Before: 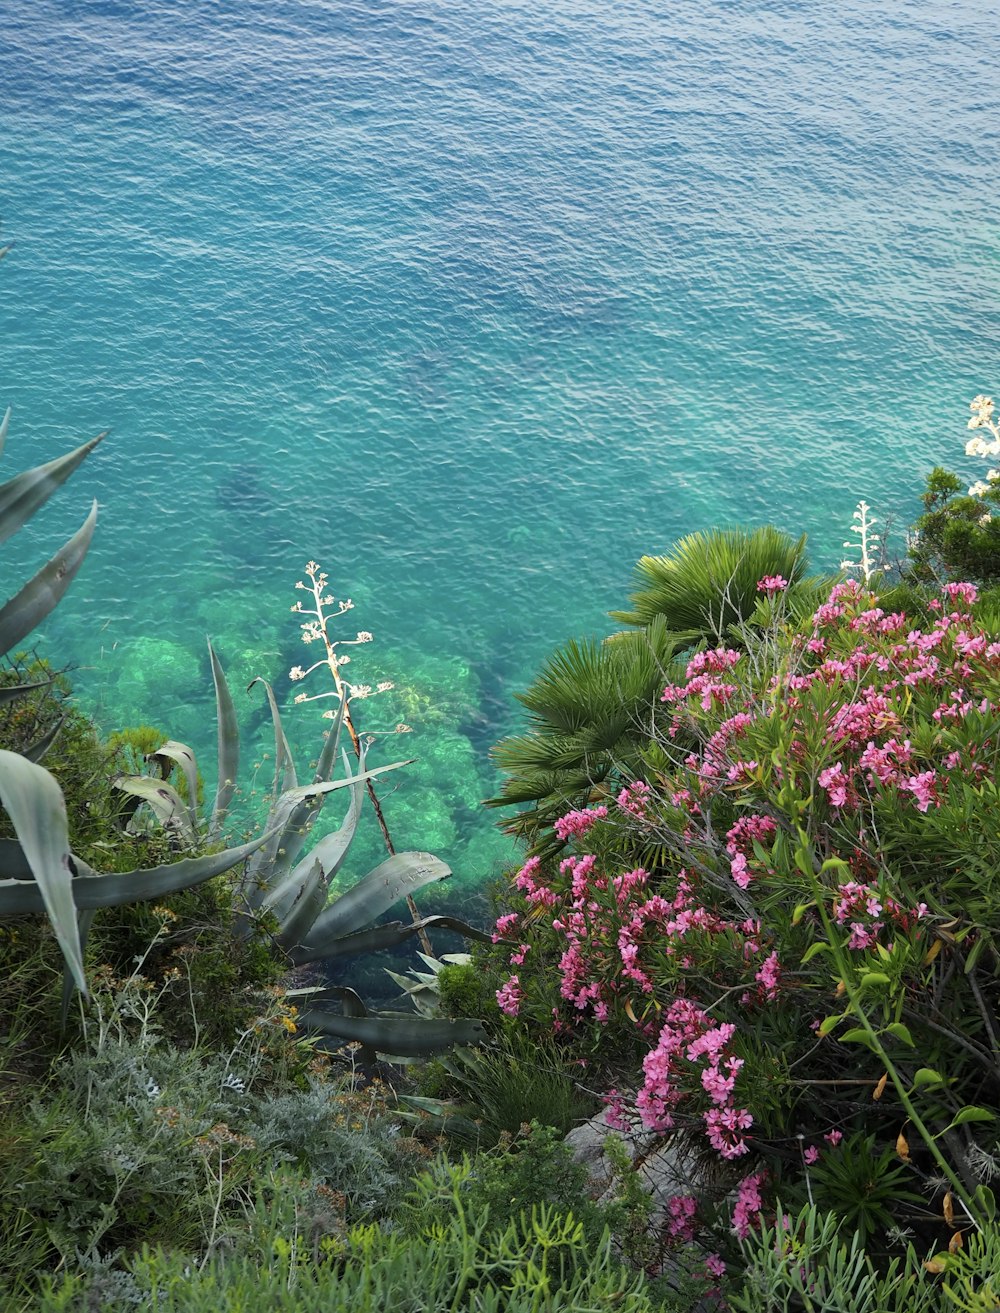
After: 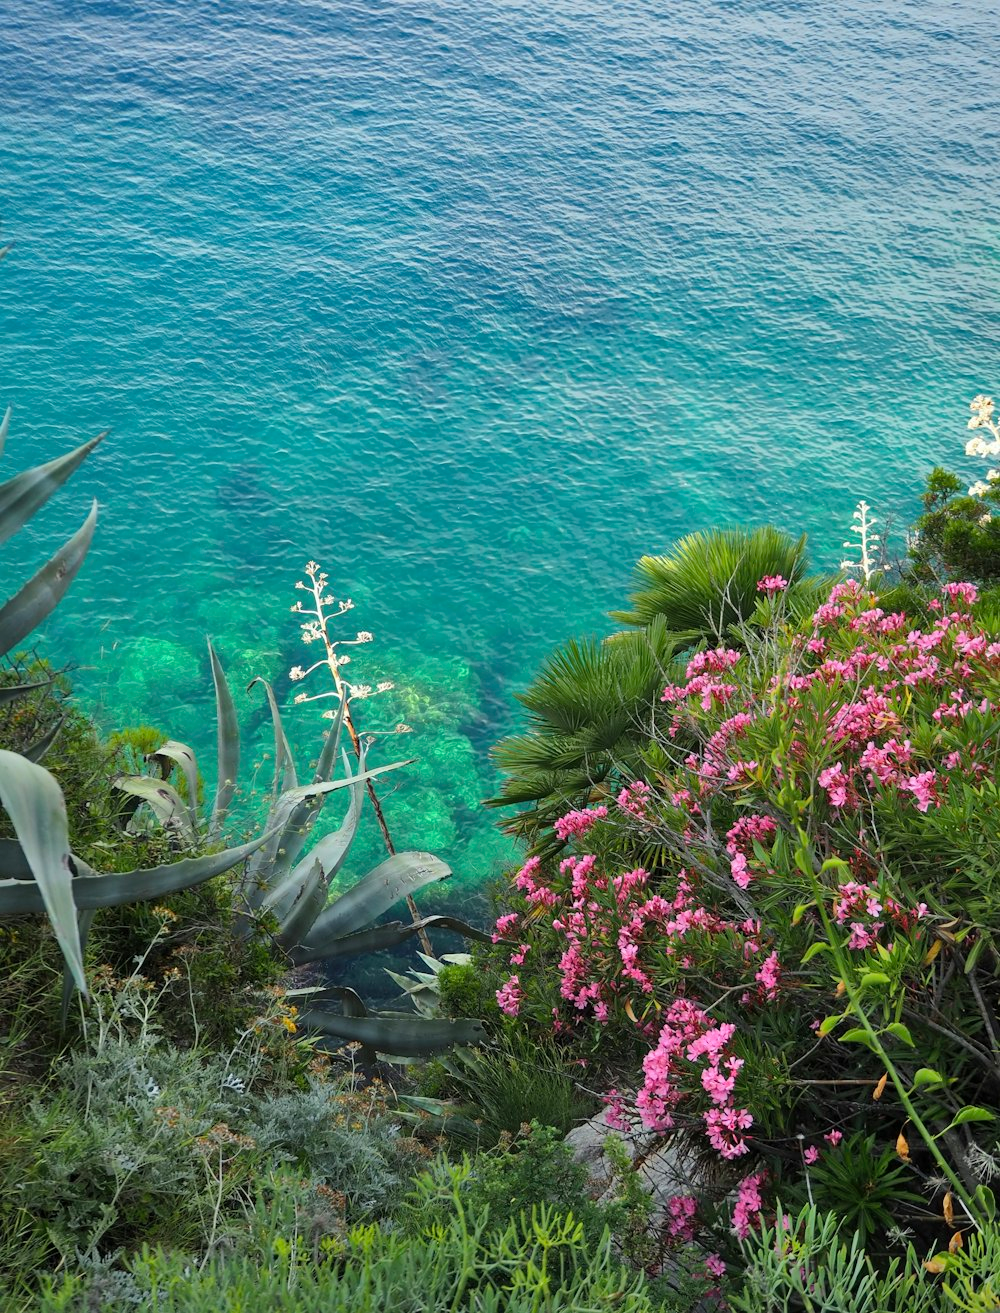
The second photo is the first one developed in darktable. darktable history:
shadows and highlights: radius 131.42, soften with gaussian
